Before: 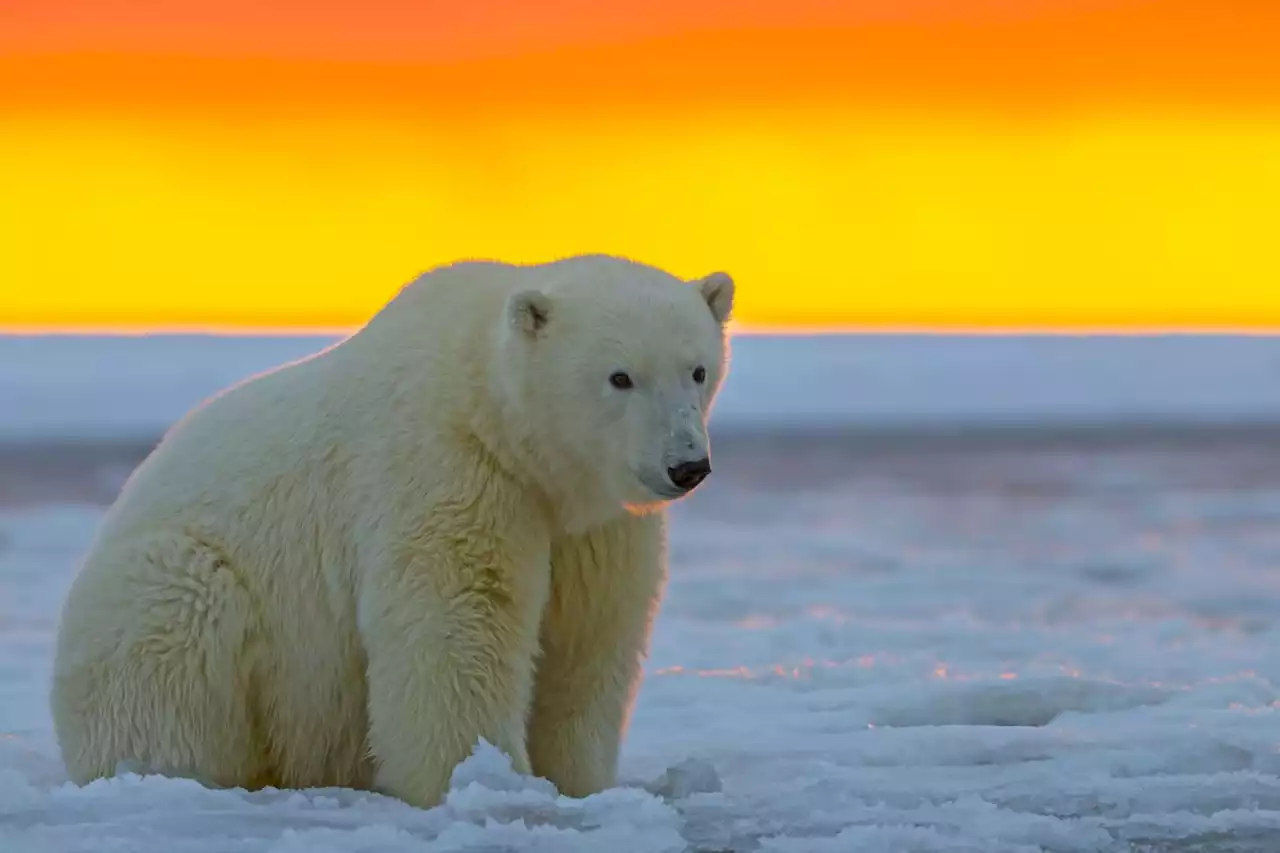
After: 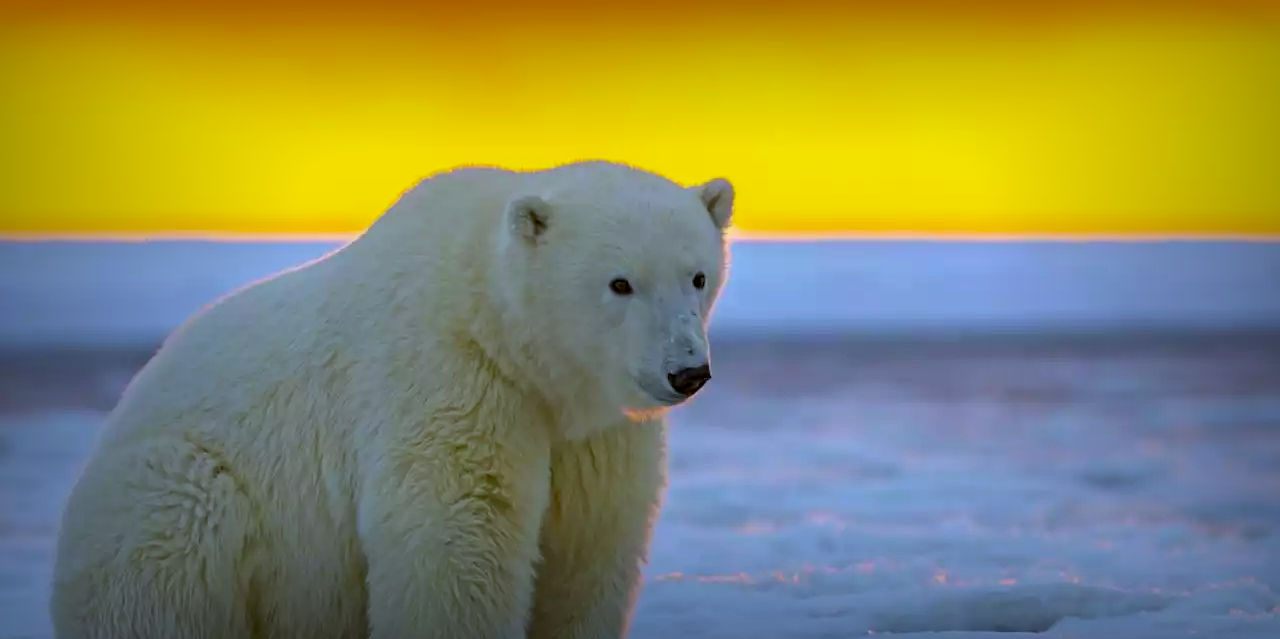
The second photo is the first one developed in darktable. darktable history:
crop: top 11.038%, bottom 13.962%
haze removal: compatibility mode true, adaptive false
vignetting: fall-off start 53.2%, brightness -0.594, saturation 0, automatic ratio true, width/height ratio 1.313, shape 0.22, unbound false
white balance: red 0.948, green 1.02, blue 1.176
